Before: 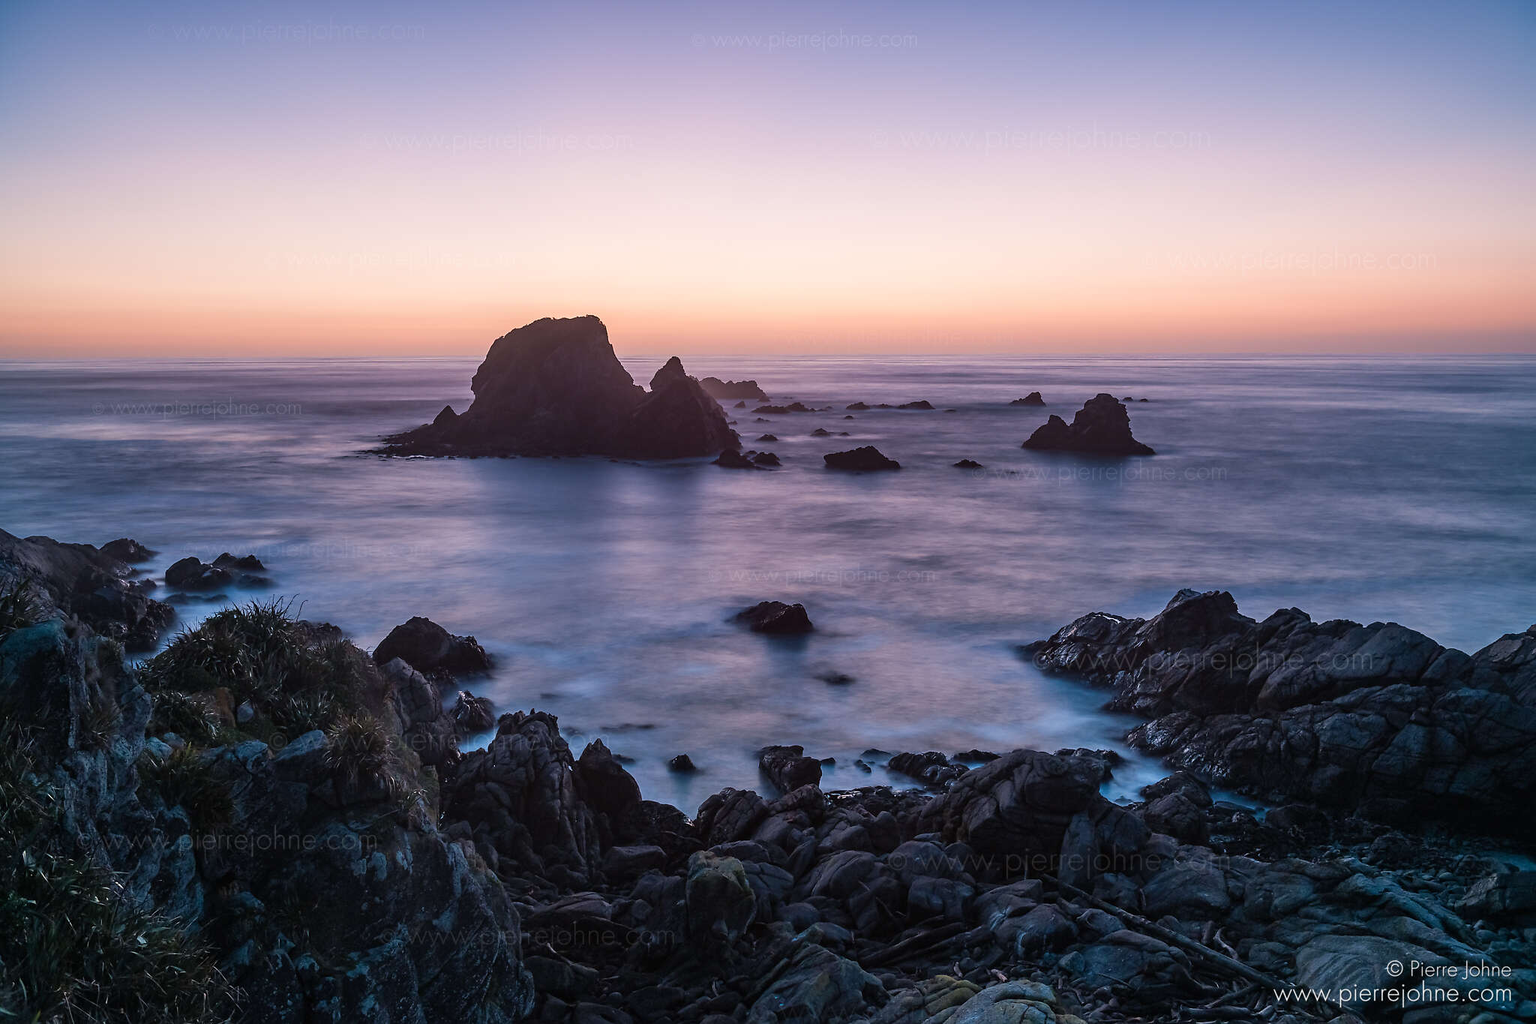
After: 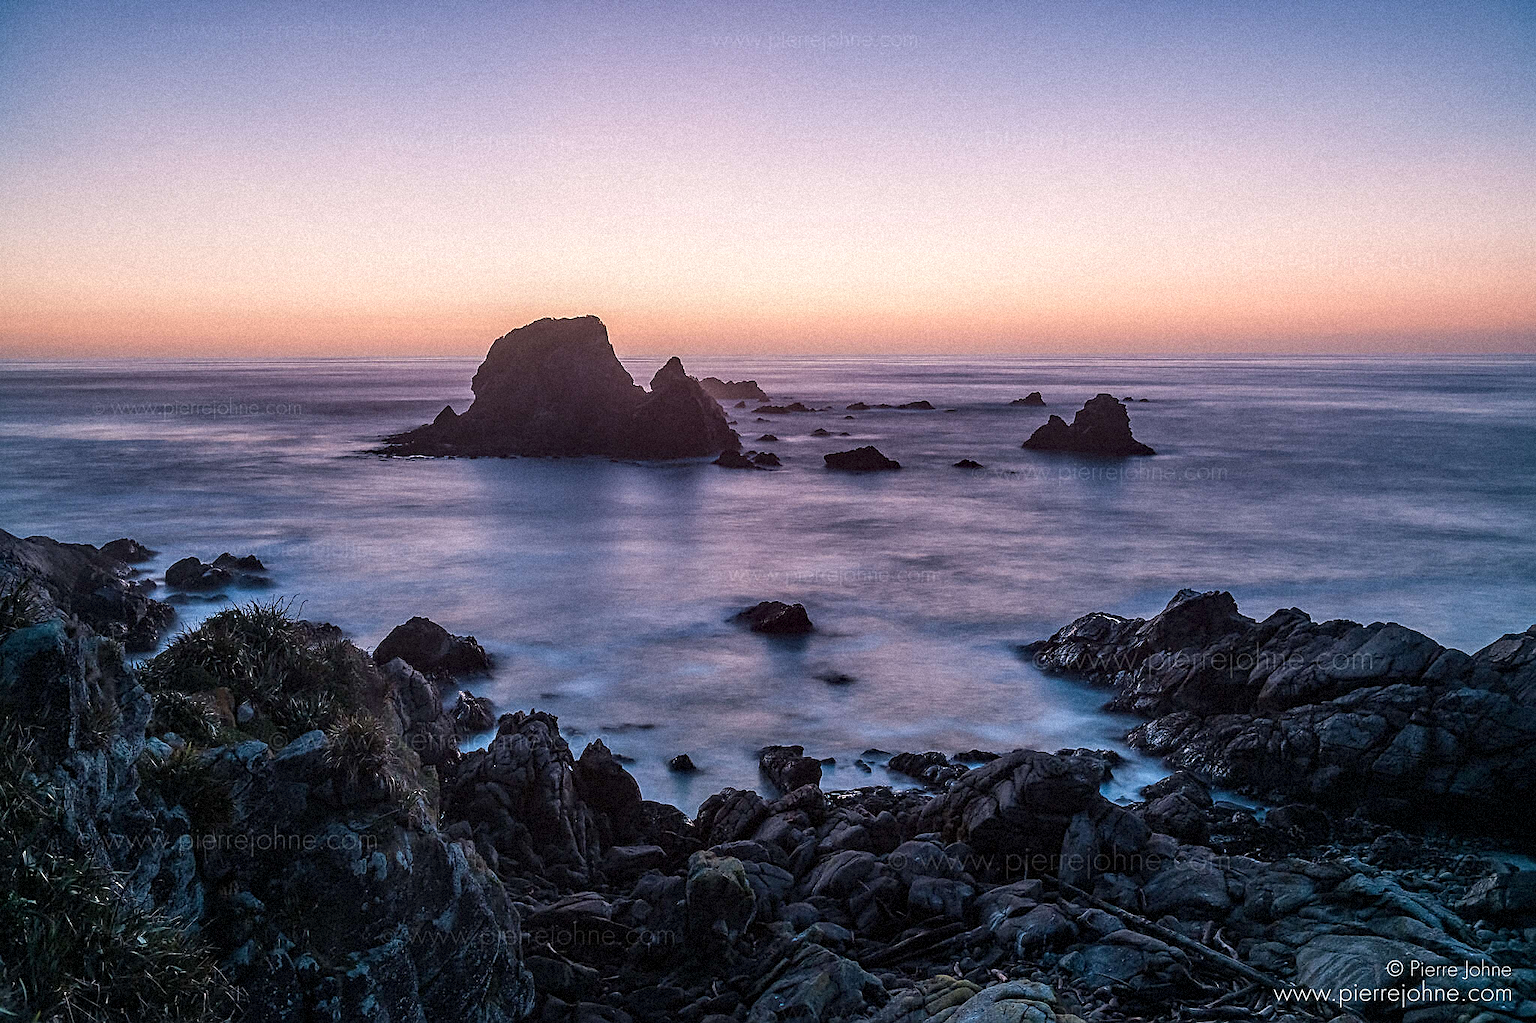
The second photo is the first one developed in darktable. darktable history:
sharpen: on, module defaults
grain: strength 35%, mid-tones bias 0%
local contrast: on, module defaults
